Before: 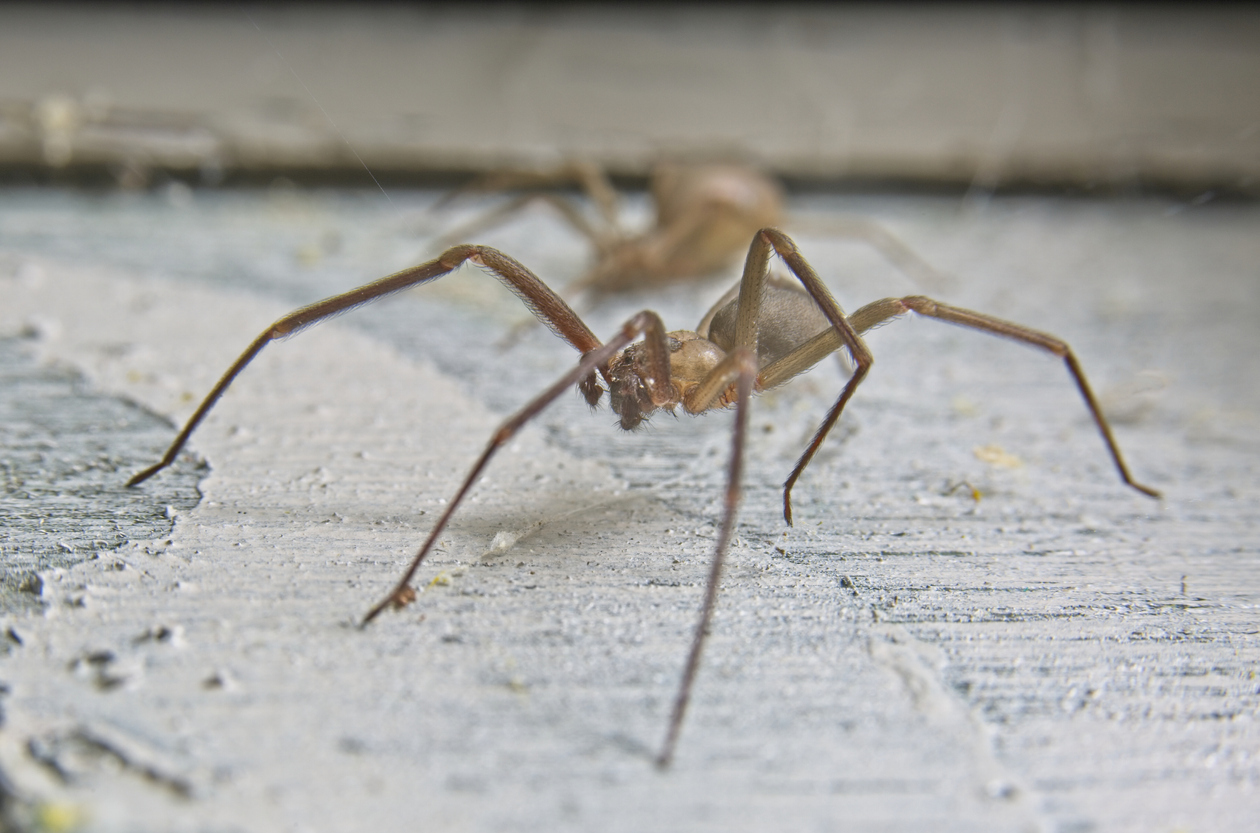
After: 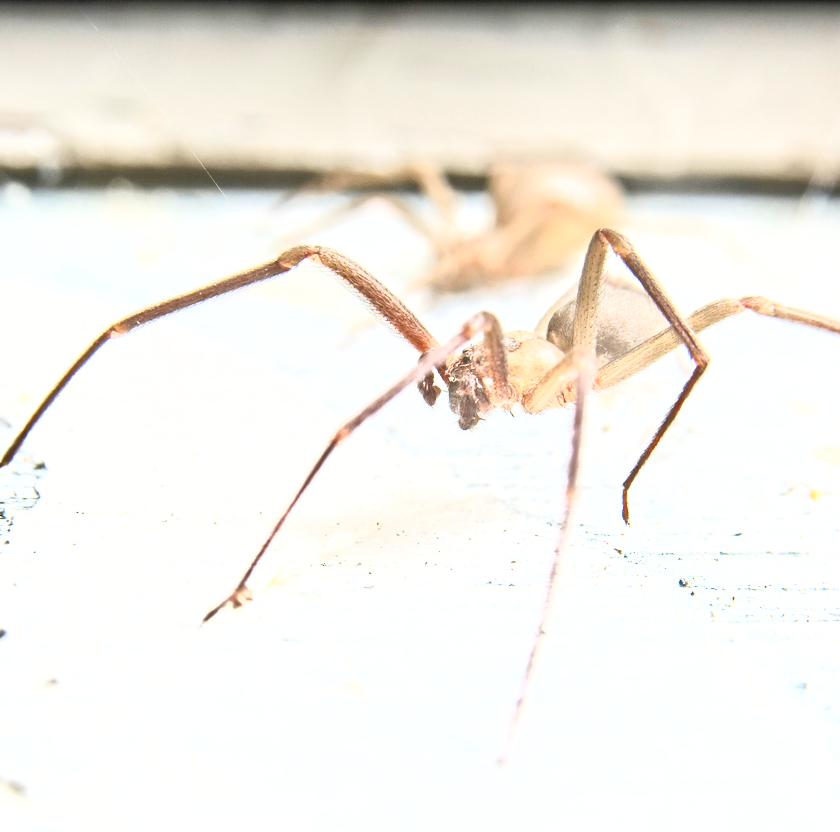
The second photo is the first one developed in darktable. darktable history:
shadows and highlights: shadows -63.24, white point adjustment -5.34, highlights 59.96, shadows color adjustment 97.66%
crop and rotate: left 12.884%, right 20.404%
exposure: black level correction 0, exposure 1.385 EV, compensate highlight preservation false
